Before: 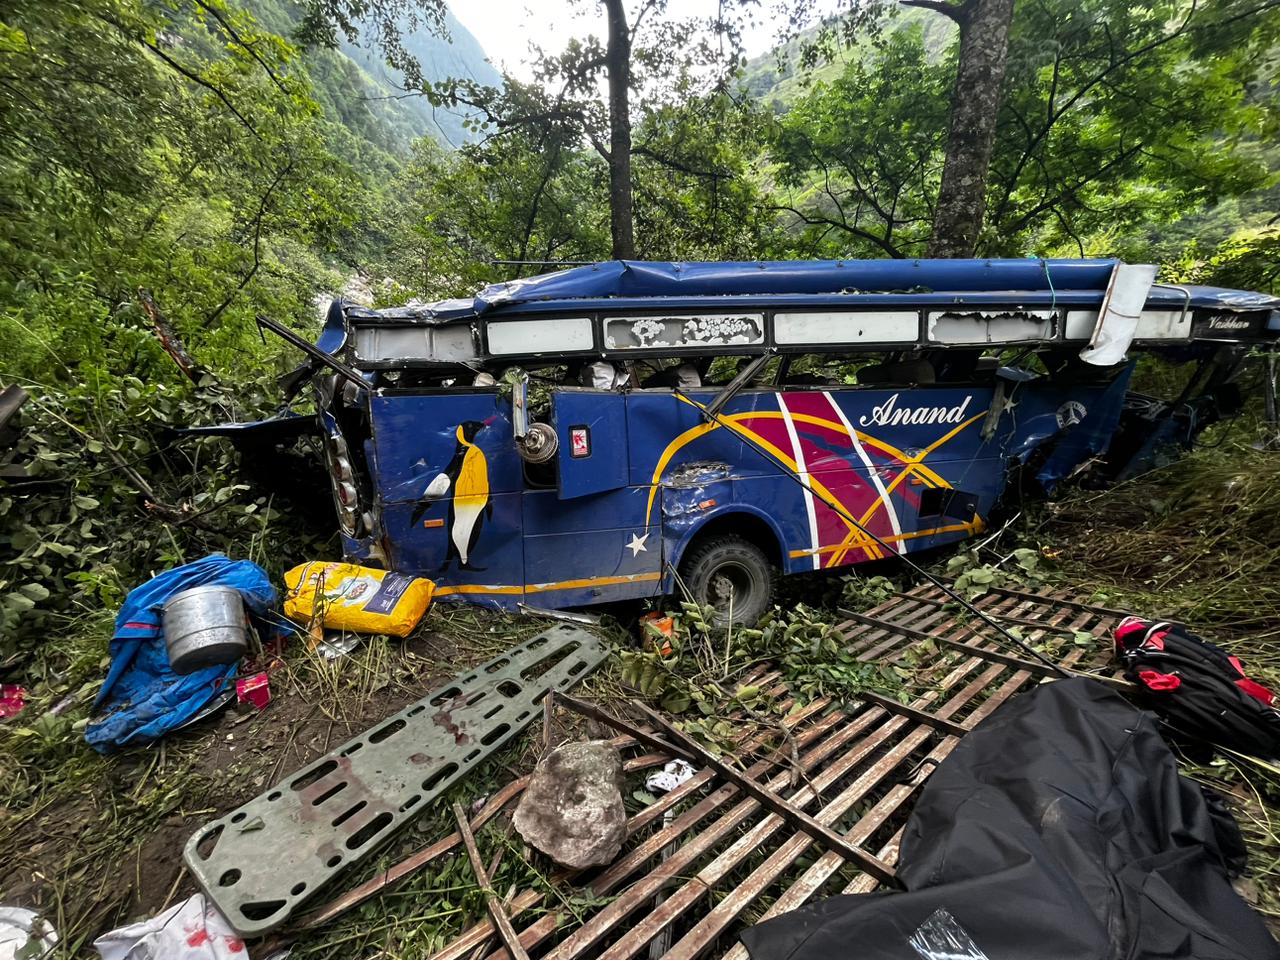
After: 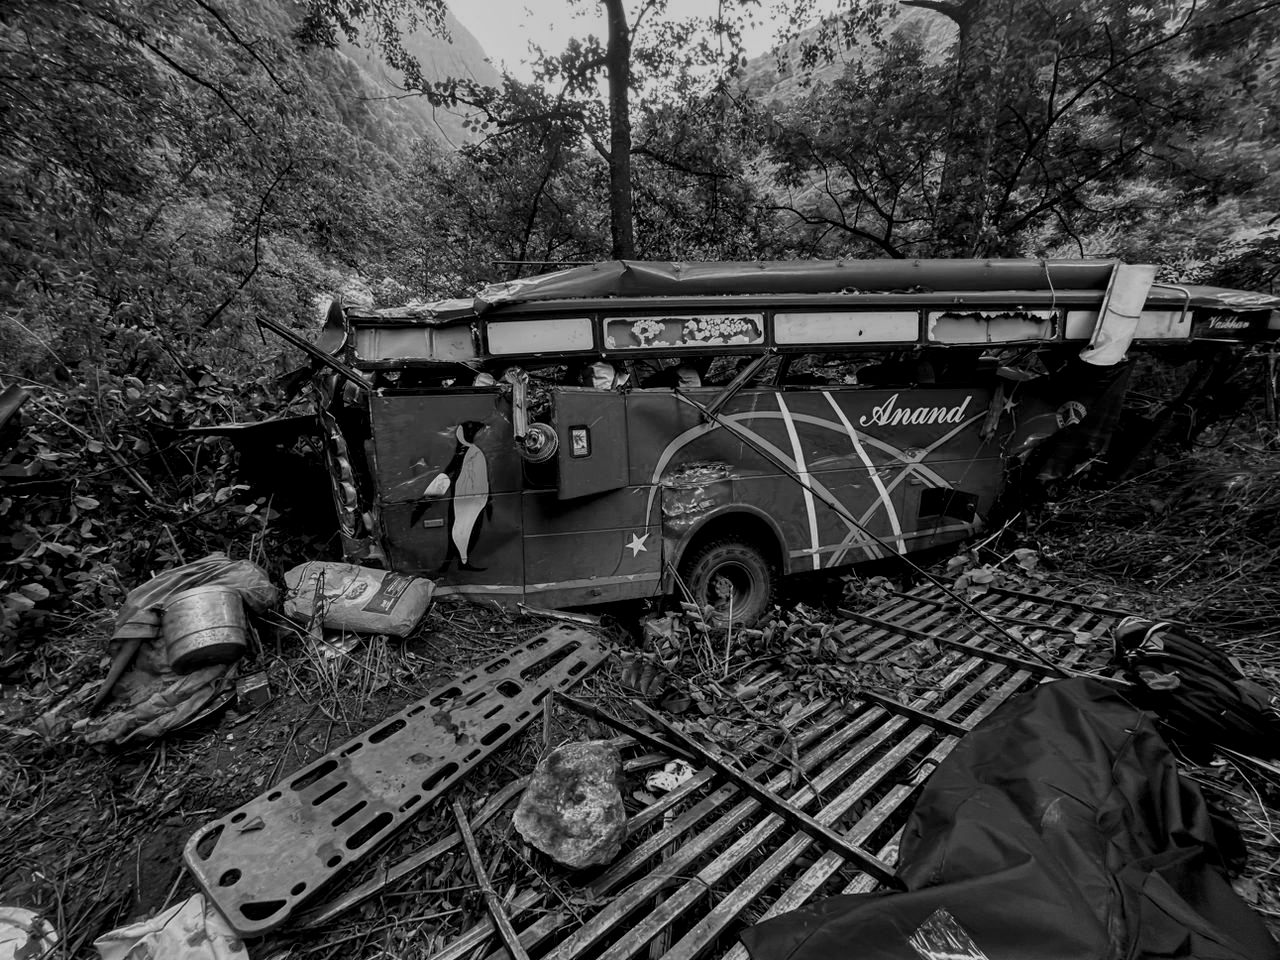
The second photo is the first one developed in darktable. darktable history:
exposure: black level correction 0, exposure -0.725 EV, compensate highlight preservation false
local contrast: shadows 93%, midtone range 0.494
color calibration: output gray [0.18, 0.41, 0.41, 0], illuminant same as pipeline (D50), adaptation XYZ, x 0.346, y 0.357, temperature 5007.81 K
